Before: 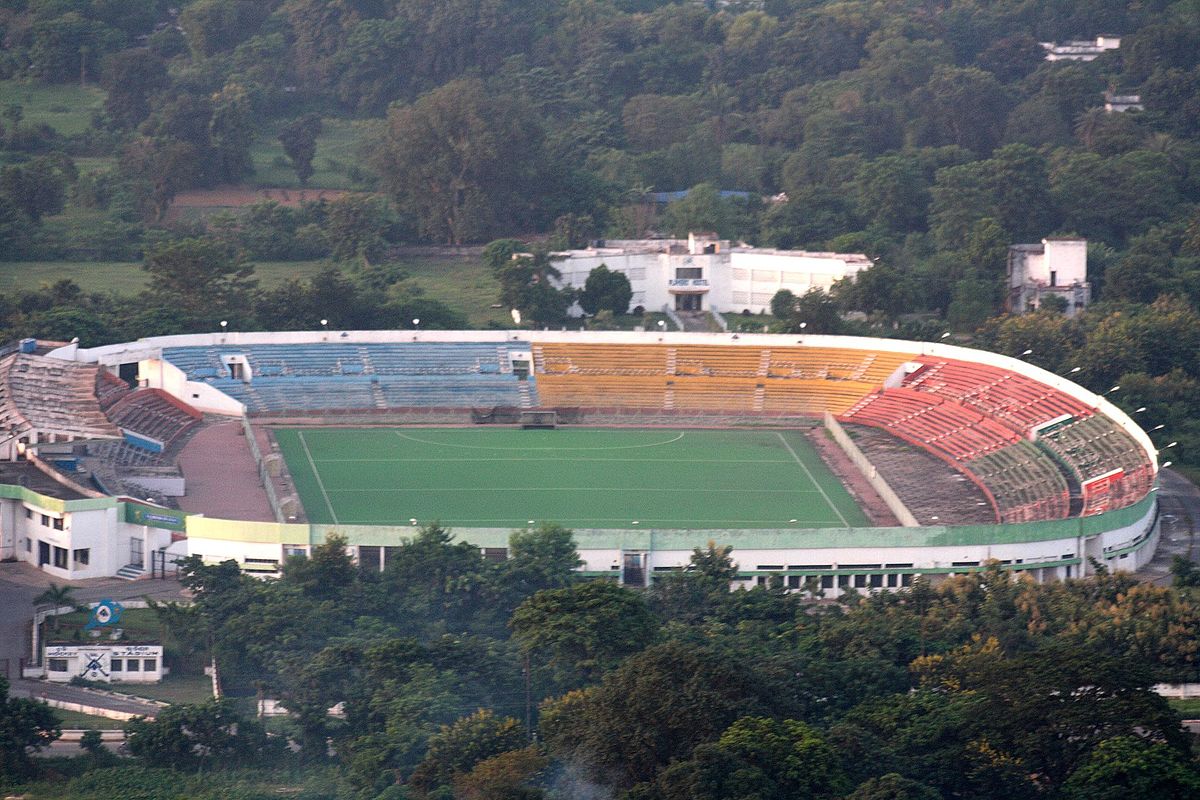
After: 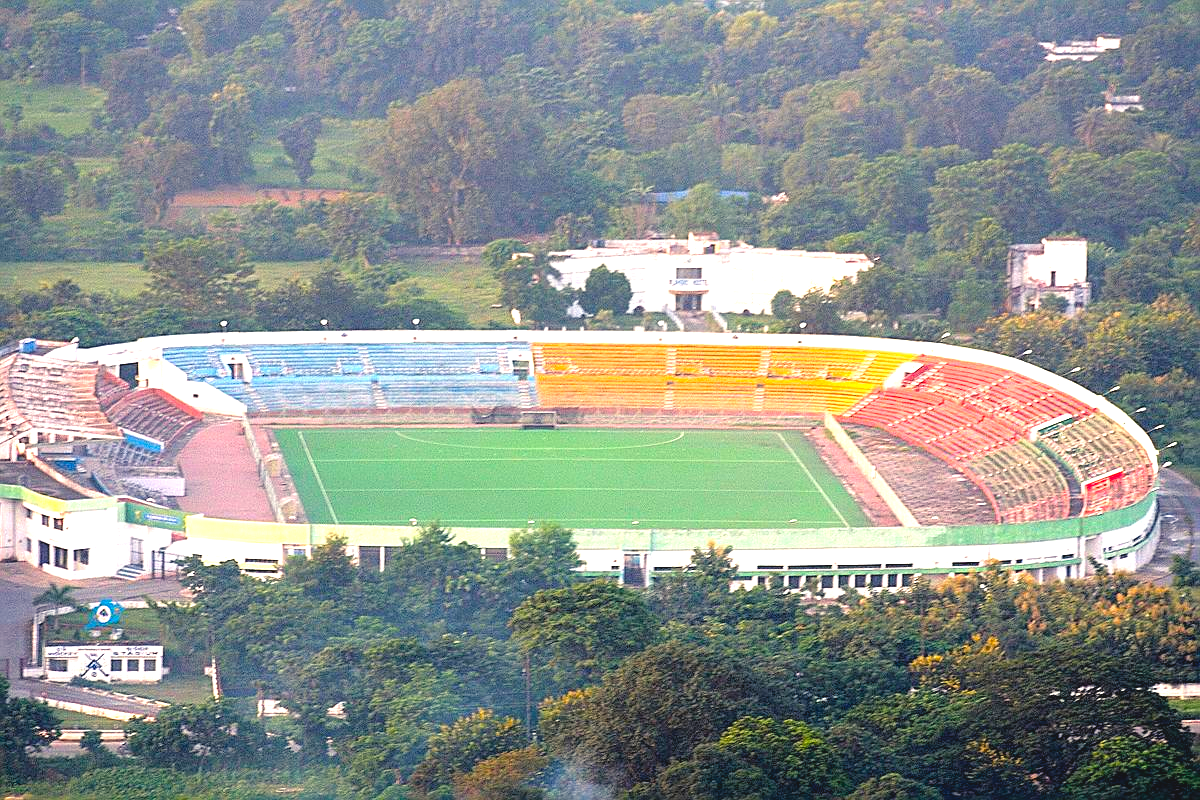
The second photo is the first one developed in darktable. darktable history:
exposure: black level correction 0.001, exposure 0.958 EV, compensate exposure bias true, compensate highlight preservation false
color balance rgb: highlights gain › chroma 3.071%, highlights gain › hue 76.29°, perceptual saturation grading › global saturation 24.885%, global vibrance 14.623%
sharpen: on, module defaults
contrast brightness saturation: contrast -0.094, brightness 0.051, saturation 0.082
tone equalizer: -8 EV -0.379 EV, -7 EV -0.362 EV, -6 EV -0.347 EV, -5 EV -0.189 EV, -3 EV 0.248 EV, -2 EV 0.349 EV, -1 EV 0.392 EV, +0 EV 0.426 EV
